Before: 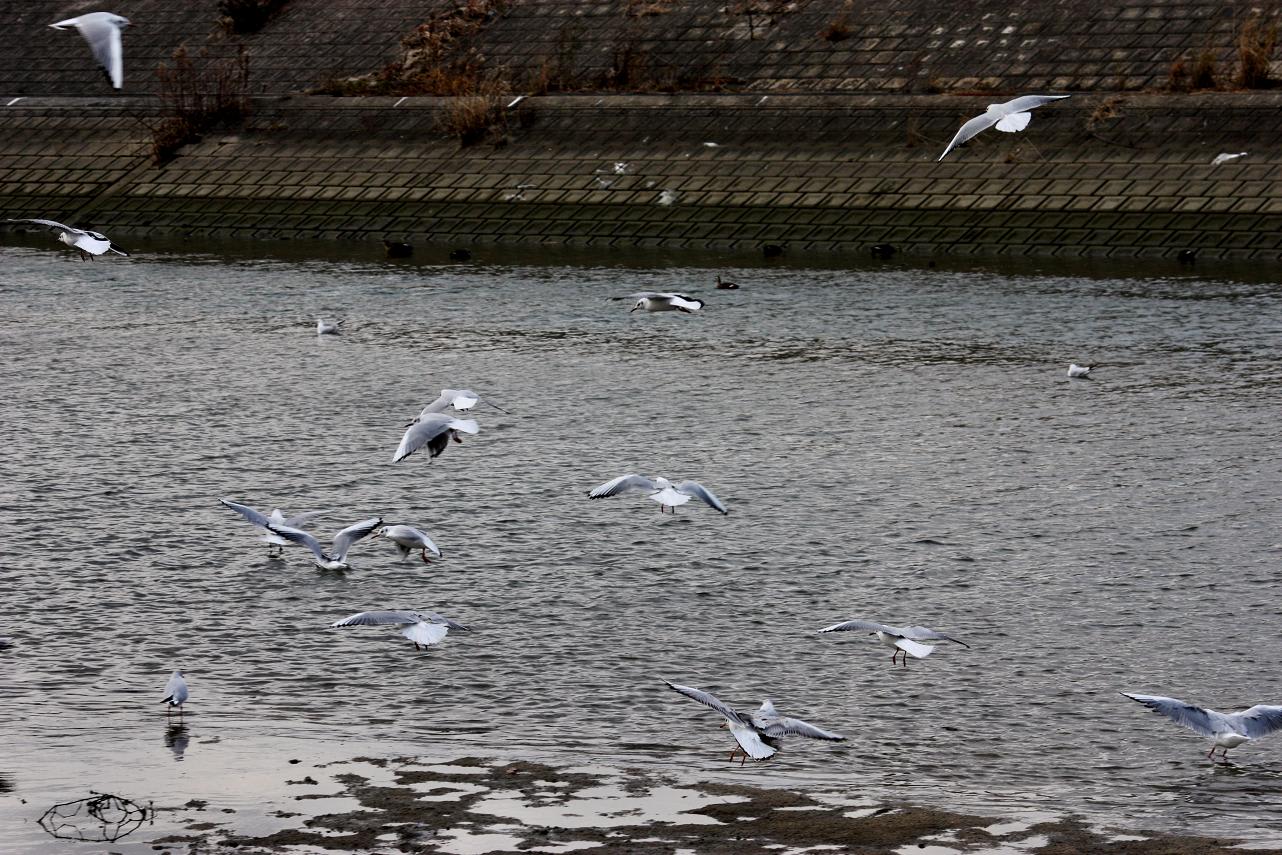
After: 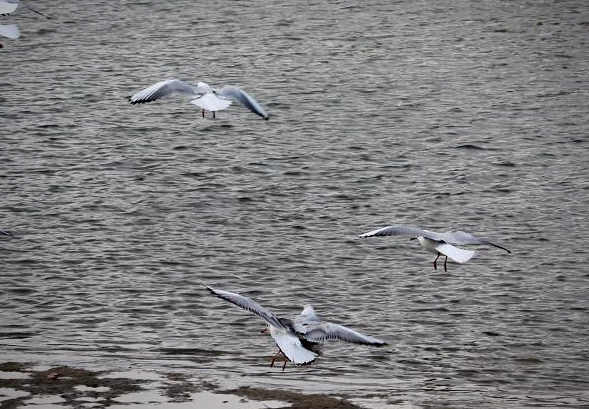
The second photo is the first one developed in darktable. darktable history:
crop: left 35.858%, top 46.239%, right 18.159%, bottom 5.856%
vignetting: fall-off start 75.03%, saturation 0.369, width/height ratio 1.085
